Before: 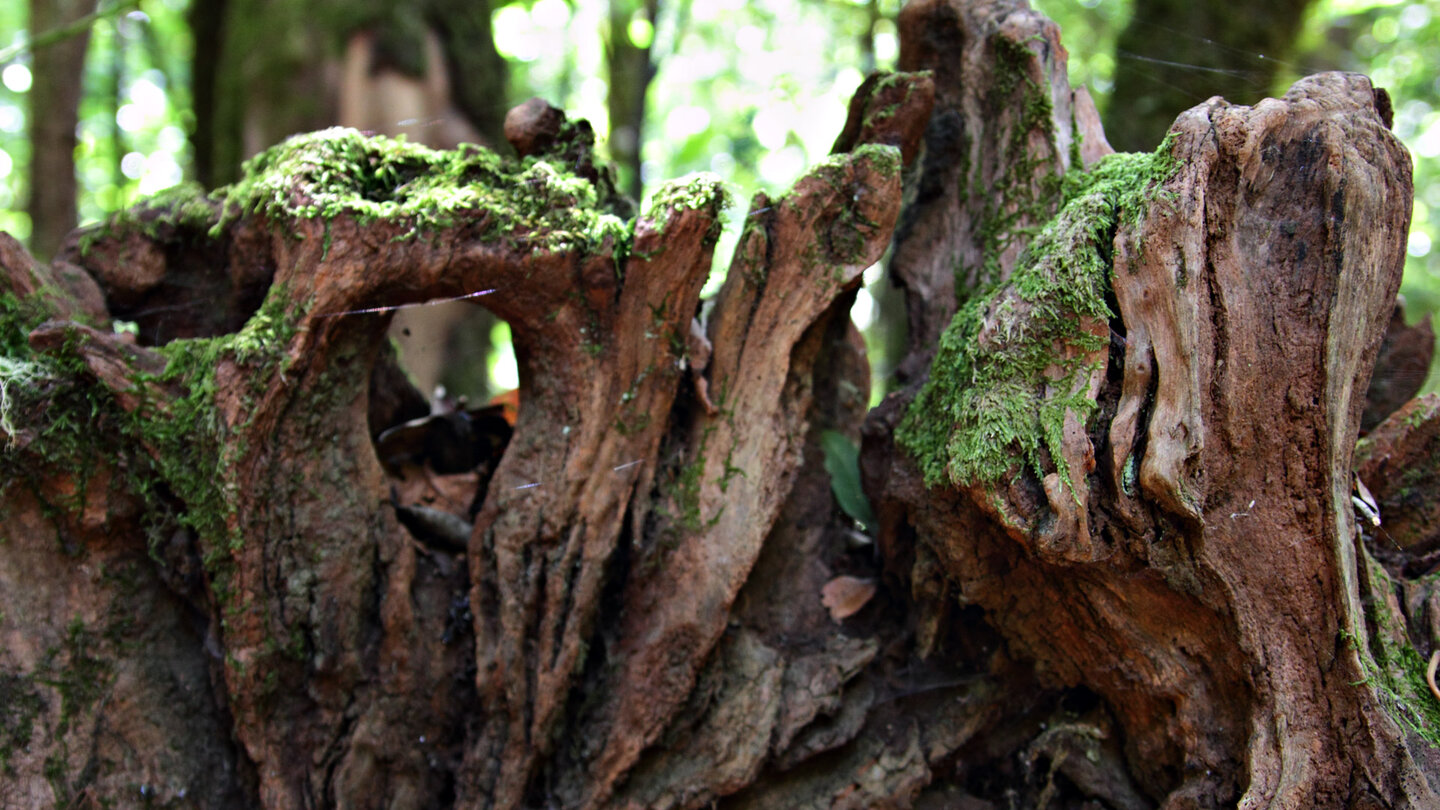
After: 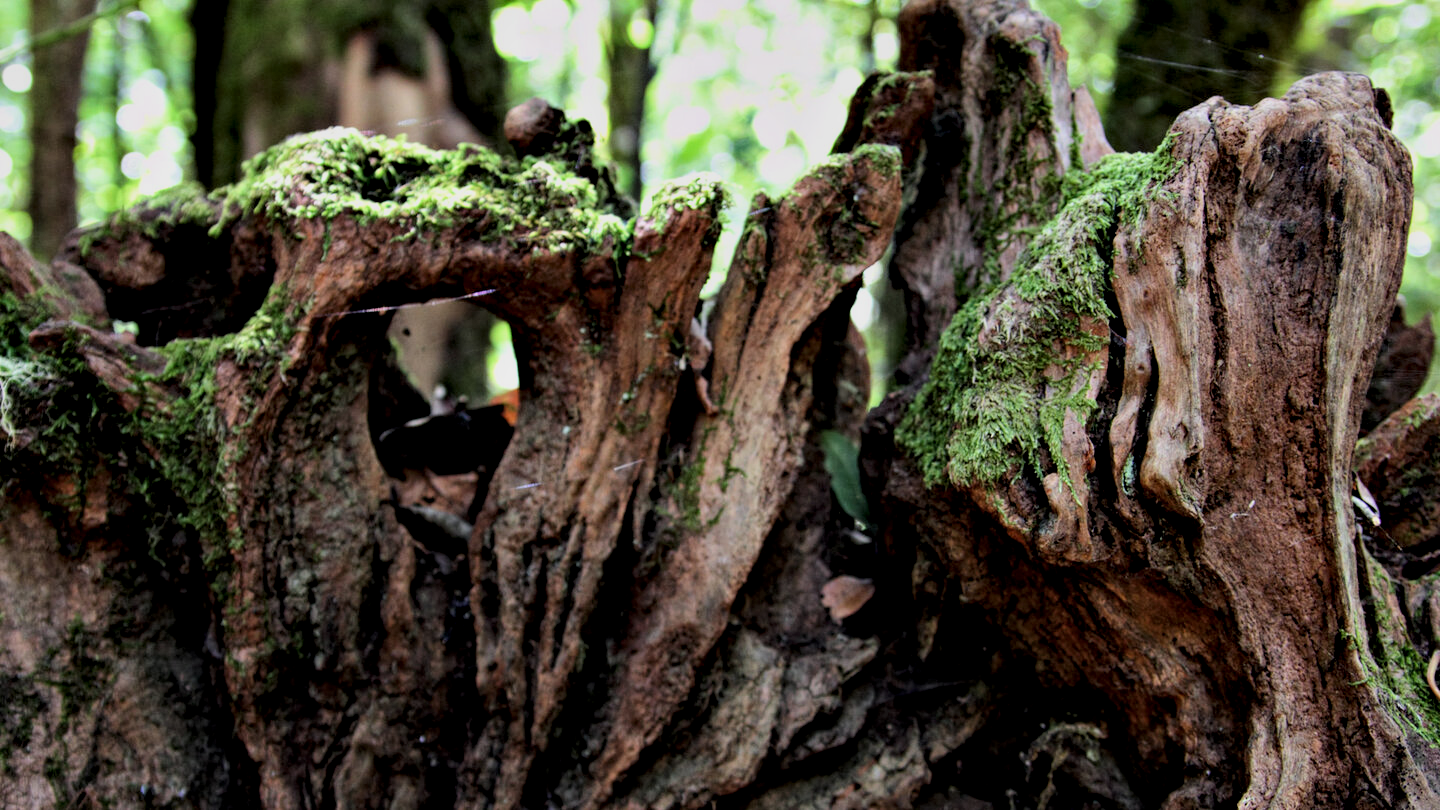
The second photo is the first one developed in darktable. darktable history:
local contrast: highlights 123%, shadows 126%, detail 140%, midtone range 0.254
filmic rgb: black relative exposure -7.65 EV, white relative exposure 4.56 EV, hardness 3.61, color science v6 (2022)
